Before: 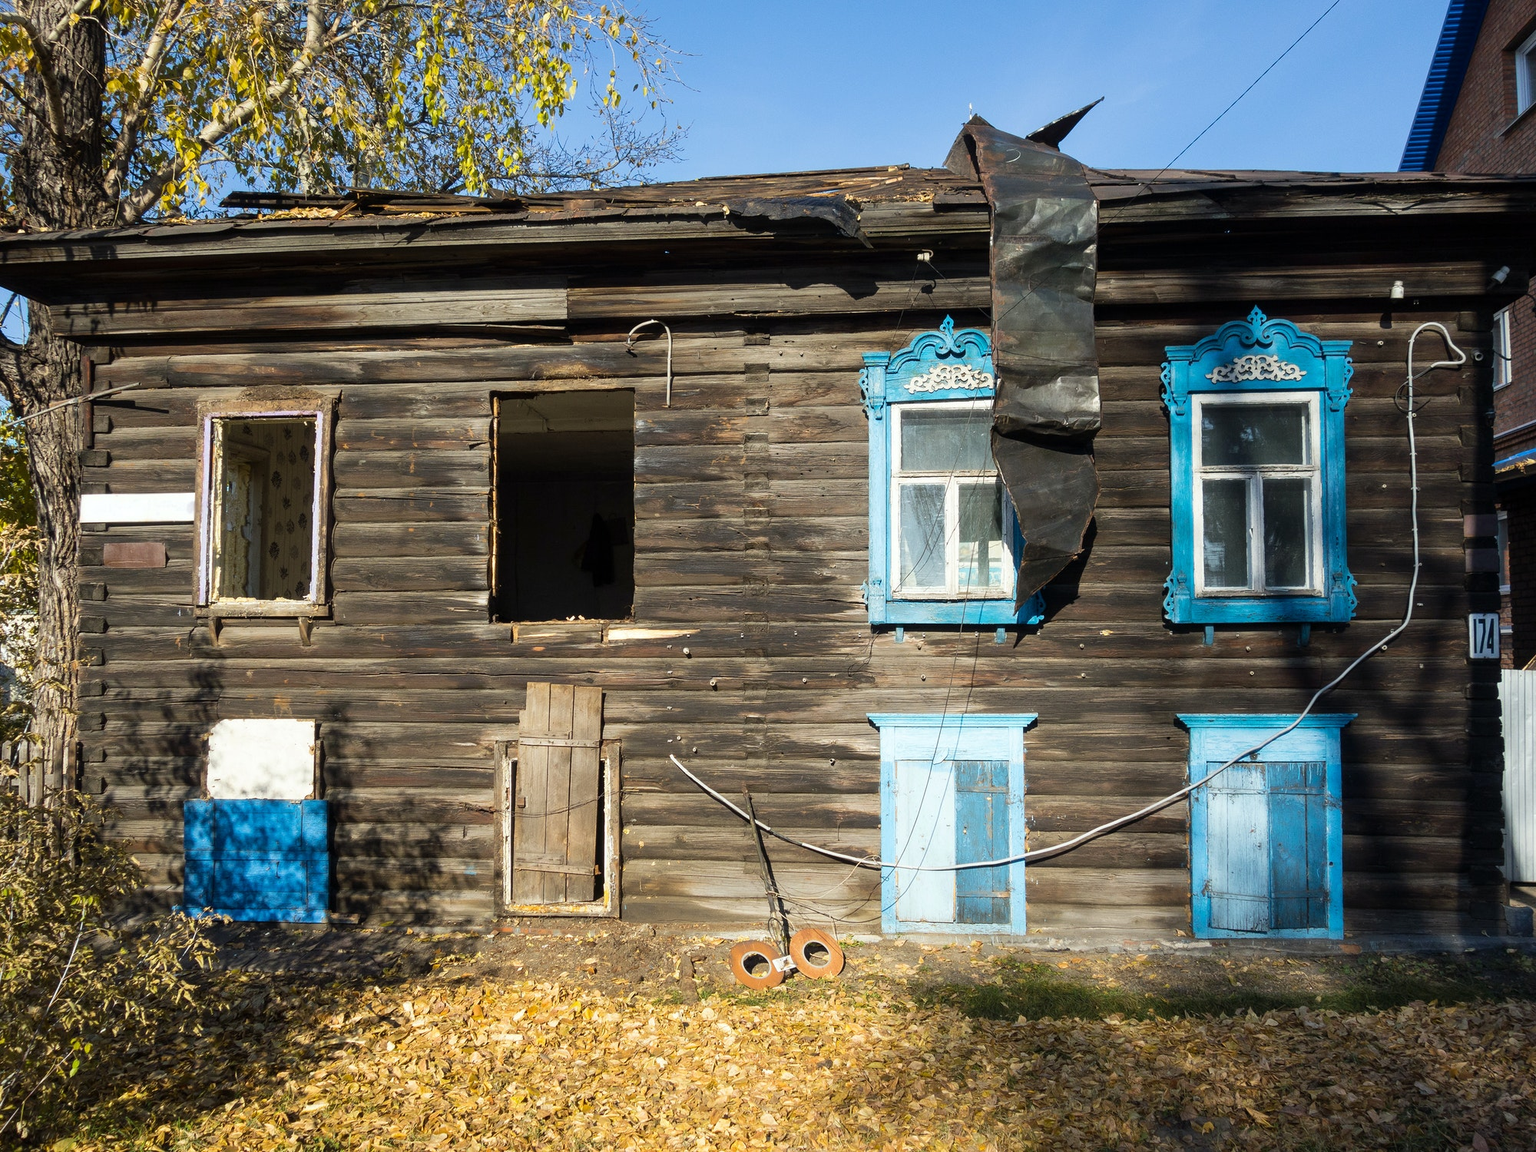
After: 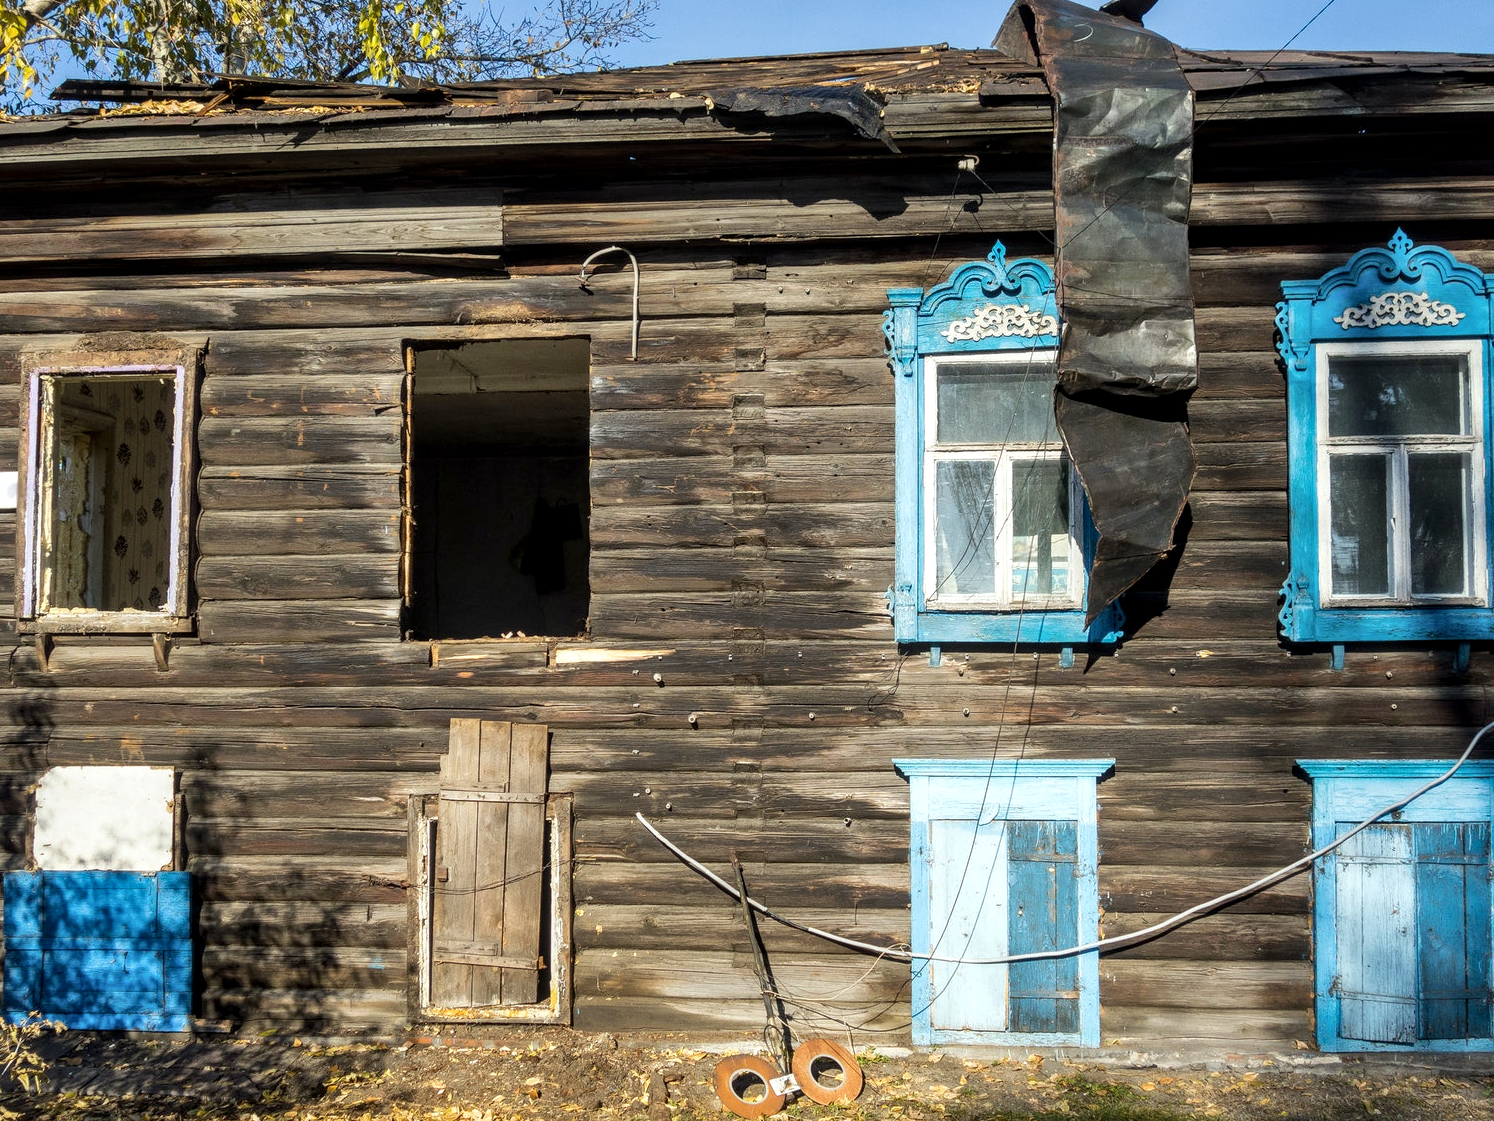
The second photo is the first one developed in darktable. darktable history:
crop and rotate: left 11.831%, top 11.346%, right 13.429%, bottom 13.899%
local contrast: detail 130%
shadows and highlights: shadows 60, soften with gaussian
